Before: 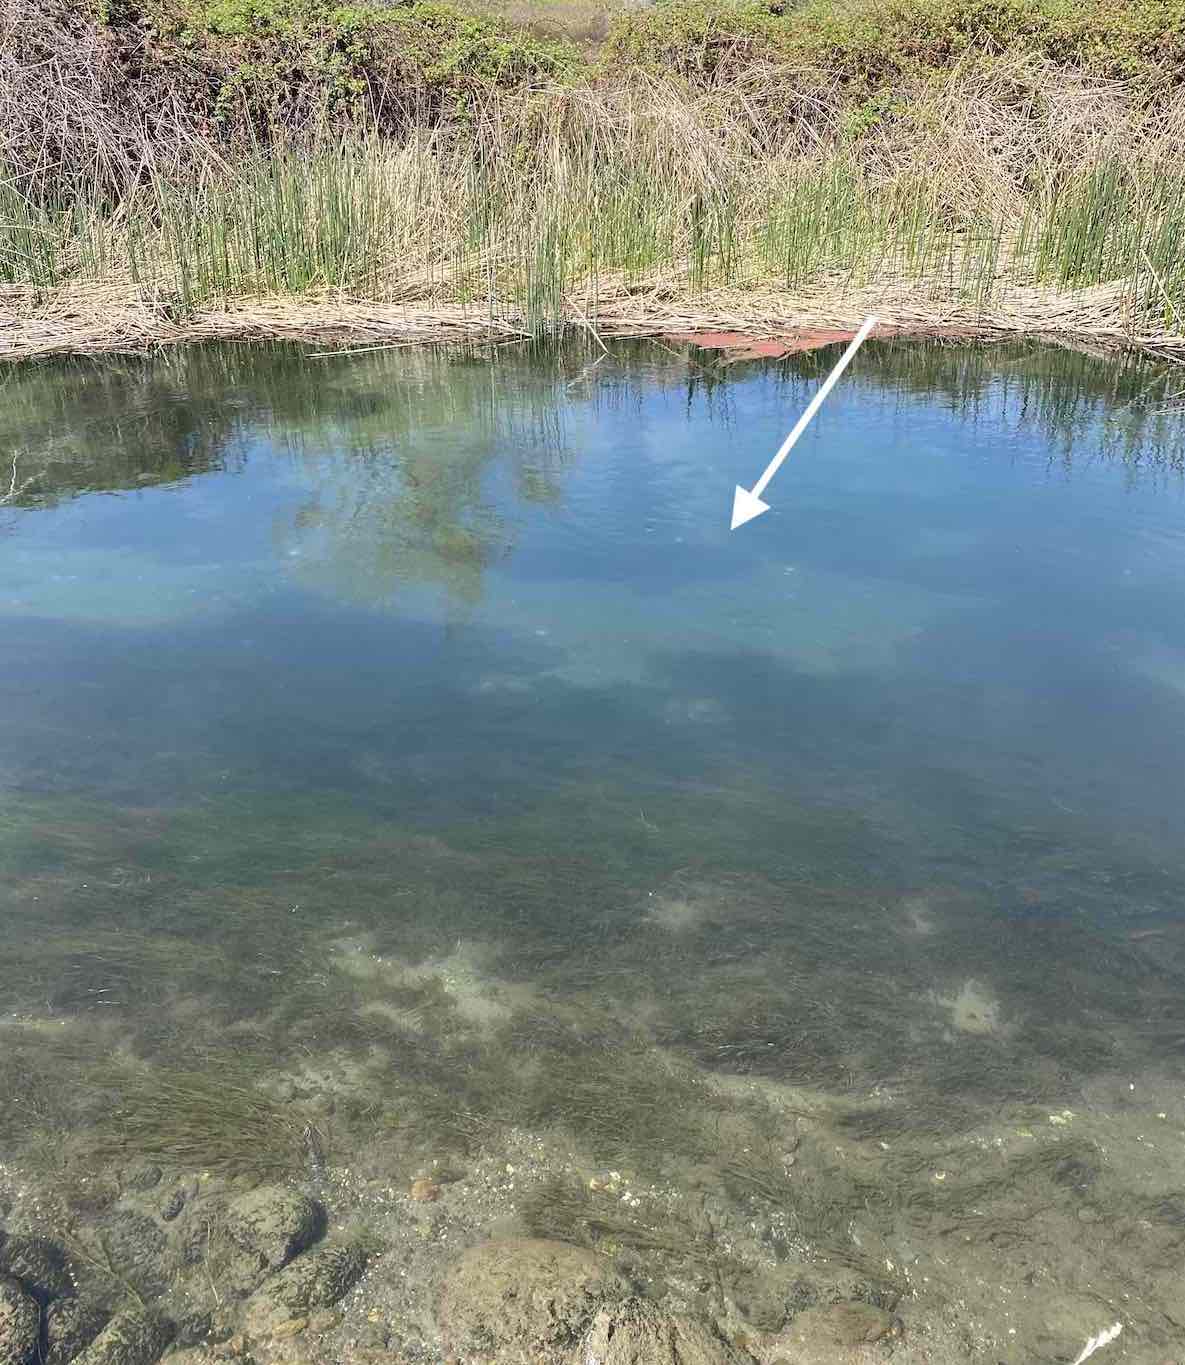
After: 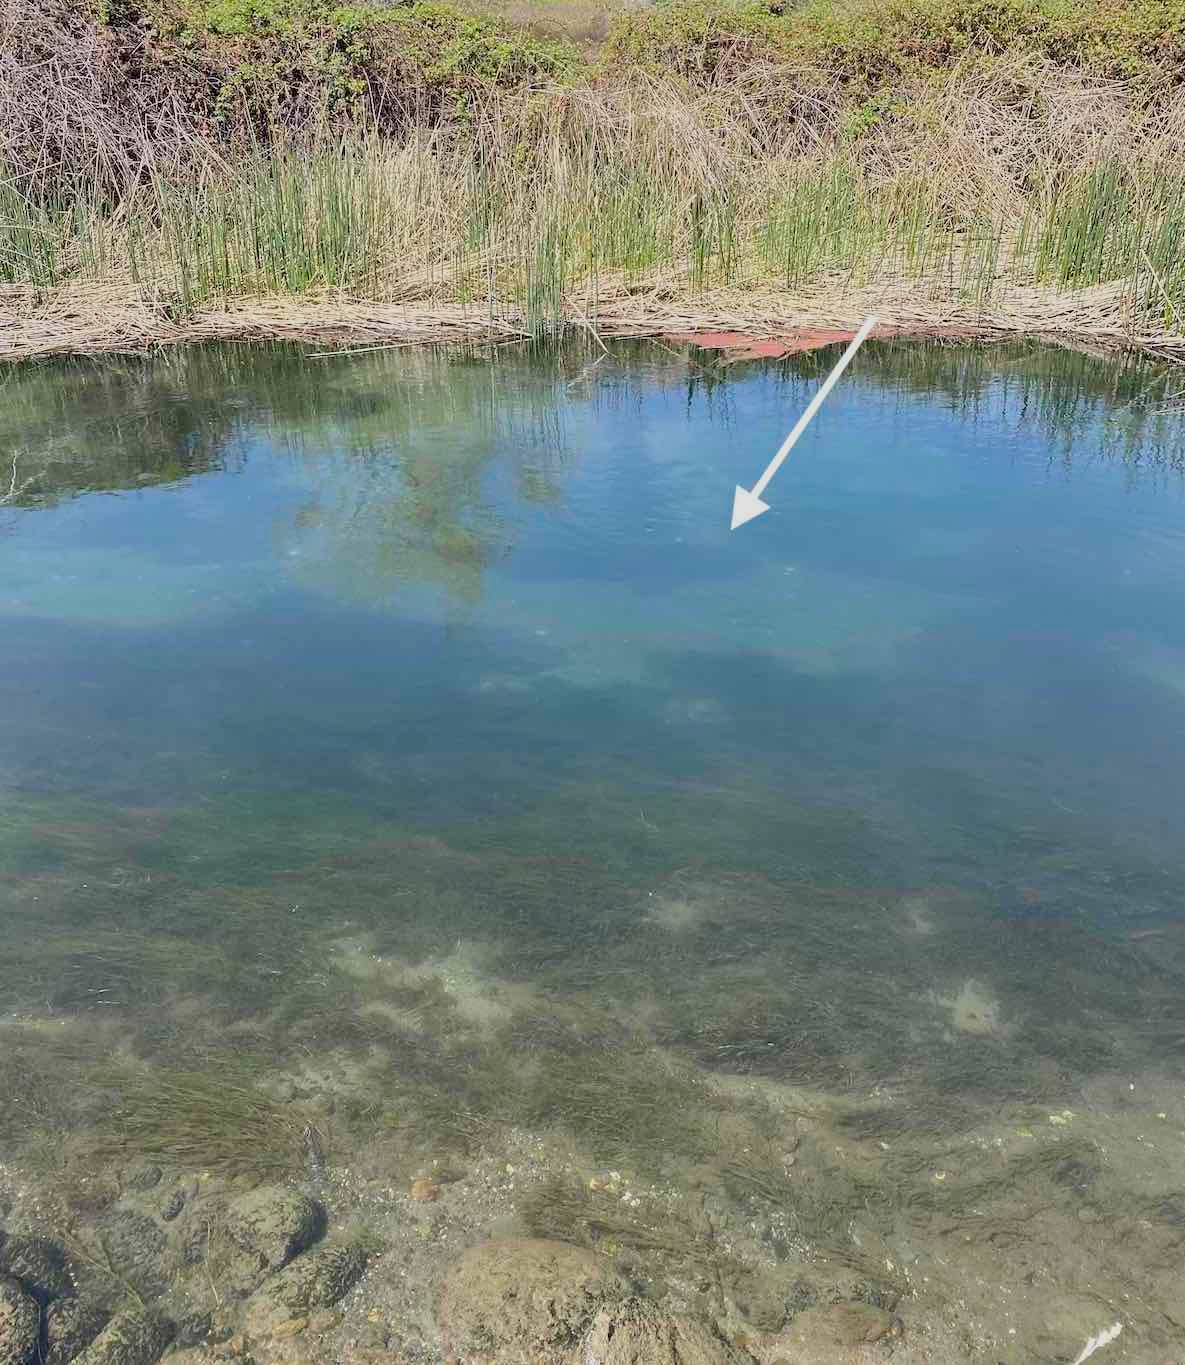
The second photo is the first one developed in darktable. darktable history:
filmic rgb: black relative exposure -14.92 EV, white relative exposure 3 EV, target black luminance 0%, hardness 9.22, latitude 98.91%, contrast 0.912, shadows ↔ highlights balance 0.634%
